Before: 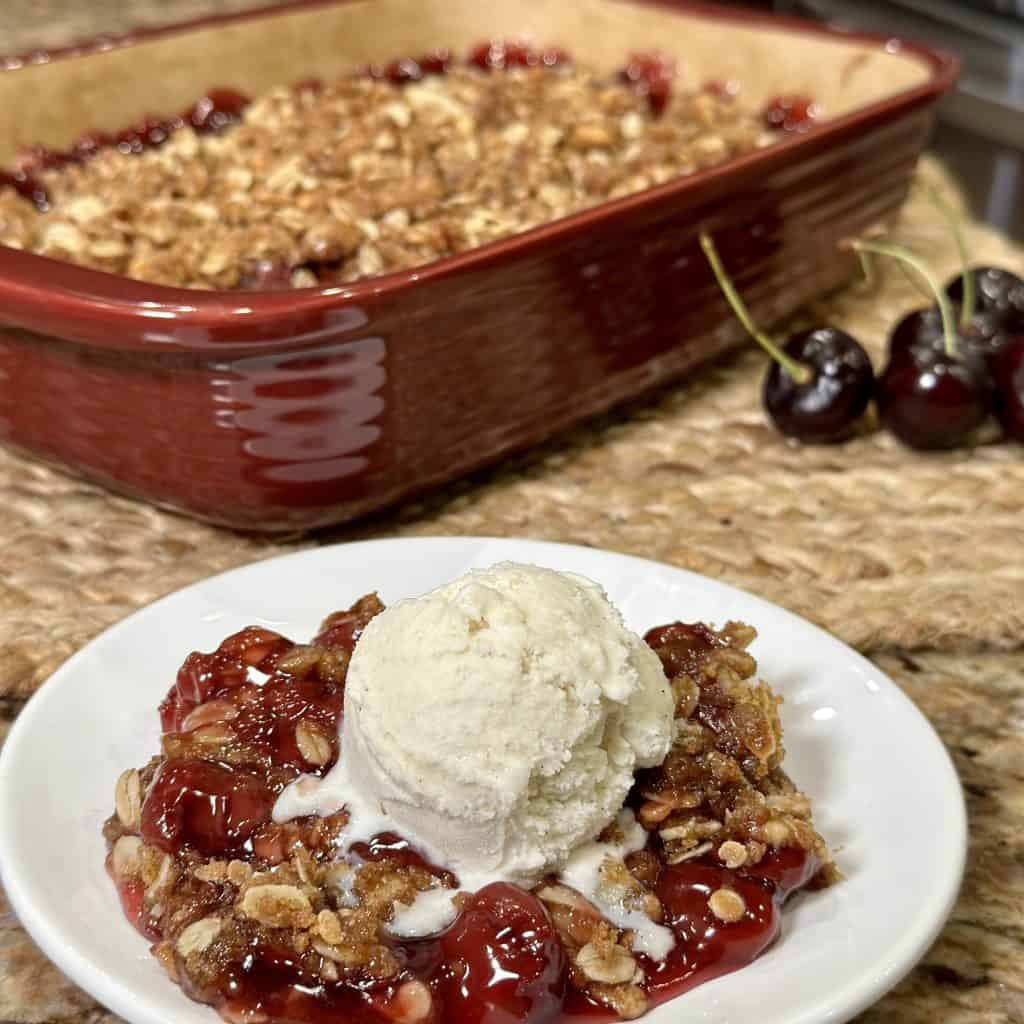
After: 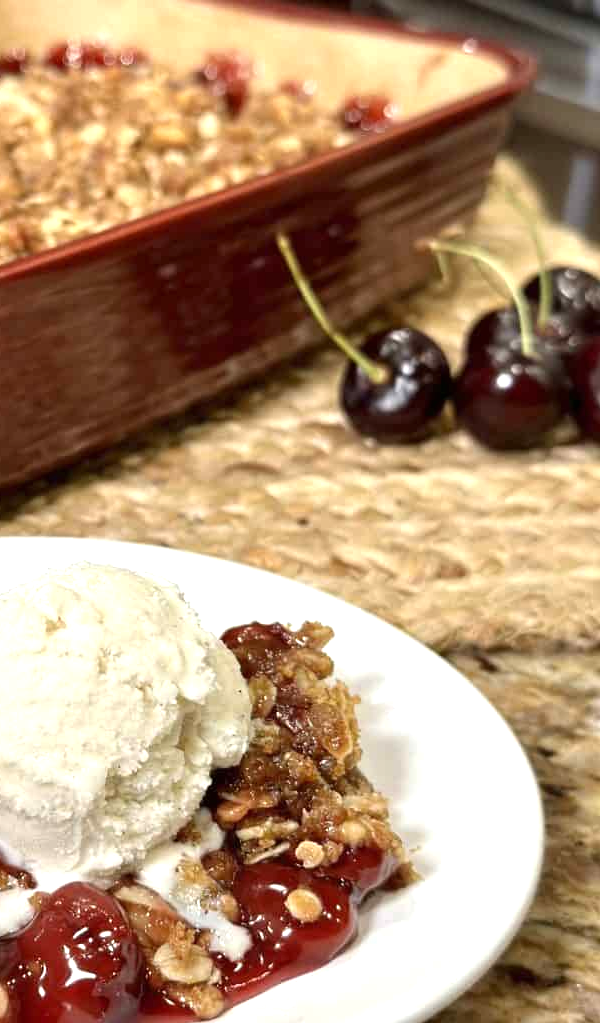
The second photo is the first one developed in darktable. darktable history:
exposure: black level correction 0, exposure 0.6 EV, compensate highlight preservation false
crop: left 41.402%
